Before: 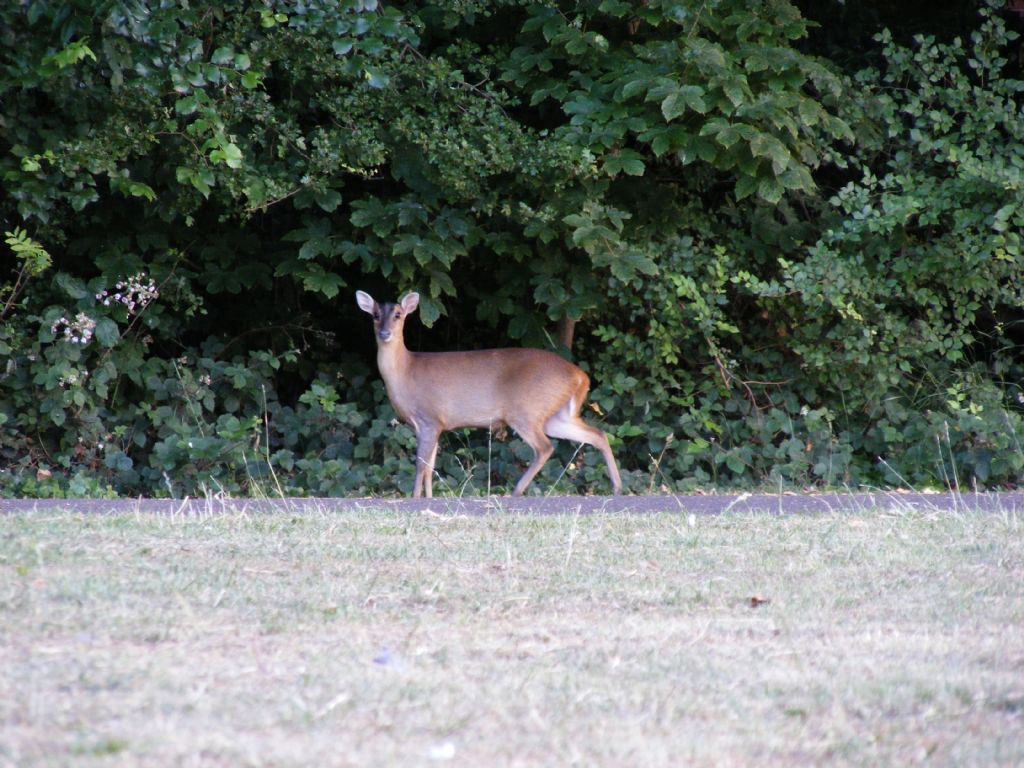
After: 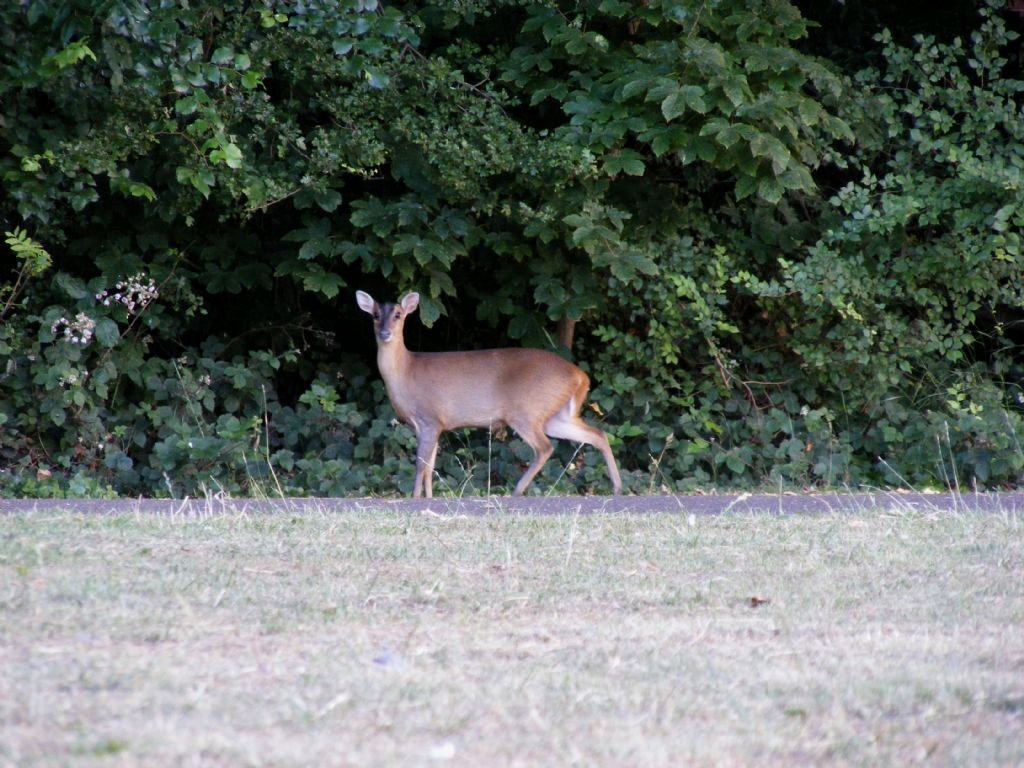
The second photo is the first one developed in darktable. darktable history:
exposure: black level correction 0.002, exposure -0.103 EV, compensate highlight preservation false
